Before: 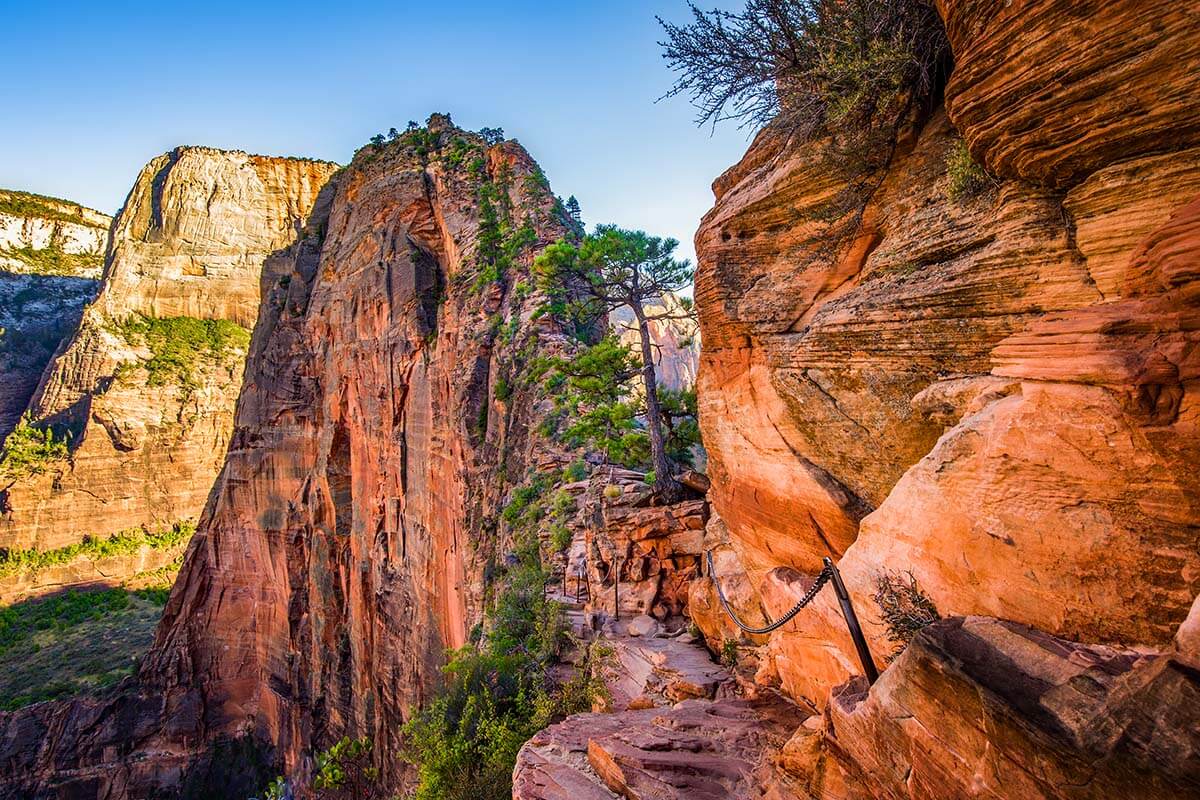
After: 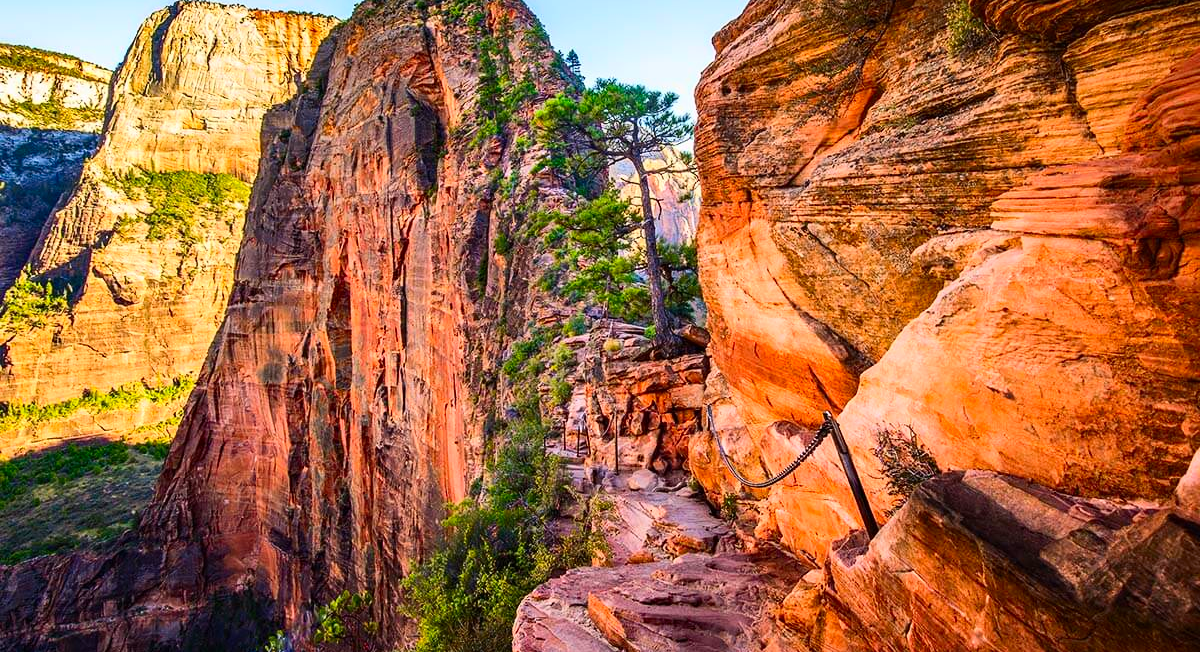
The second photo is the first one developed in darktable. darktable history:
contrast brightness saturation: contrast 0.226, brightness 0.109, saturation 0.293
crop and rotate: top 18.412%
exposure: compensate highlight preservation false
